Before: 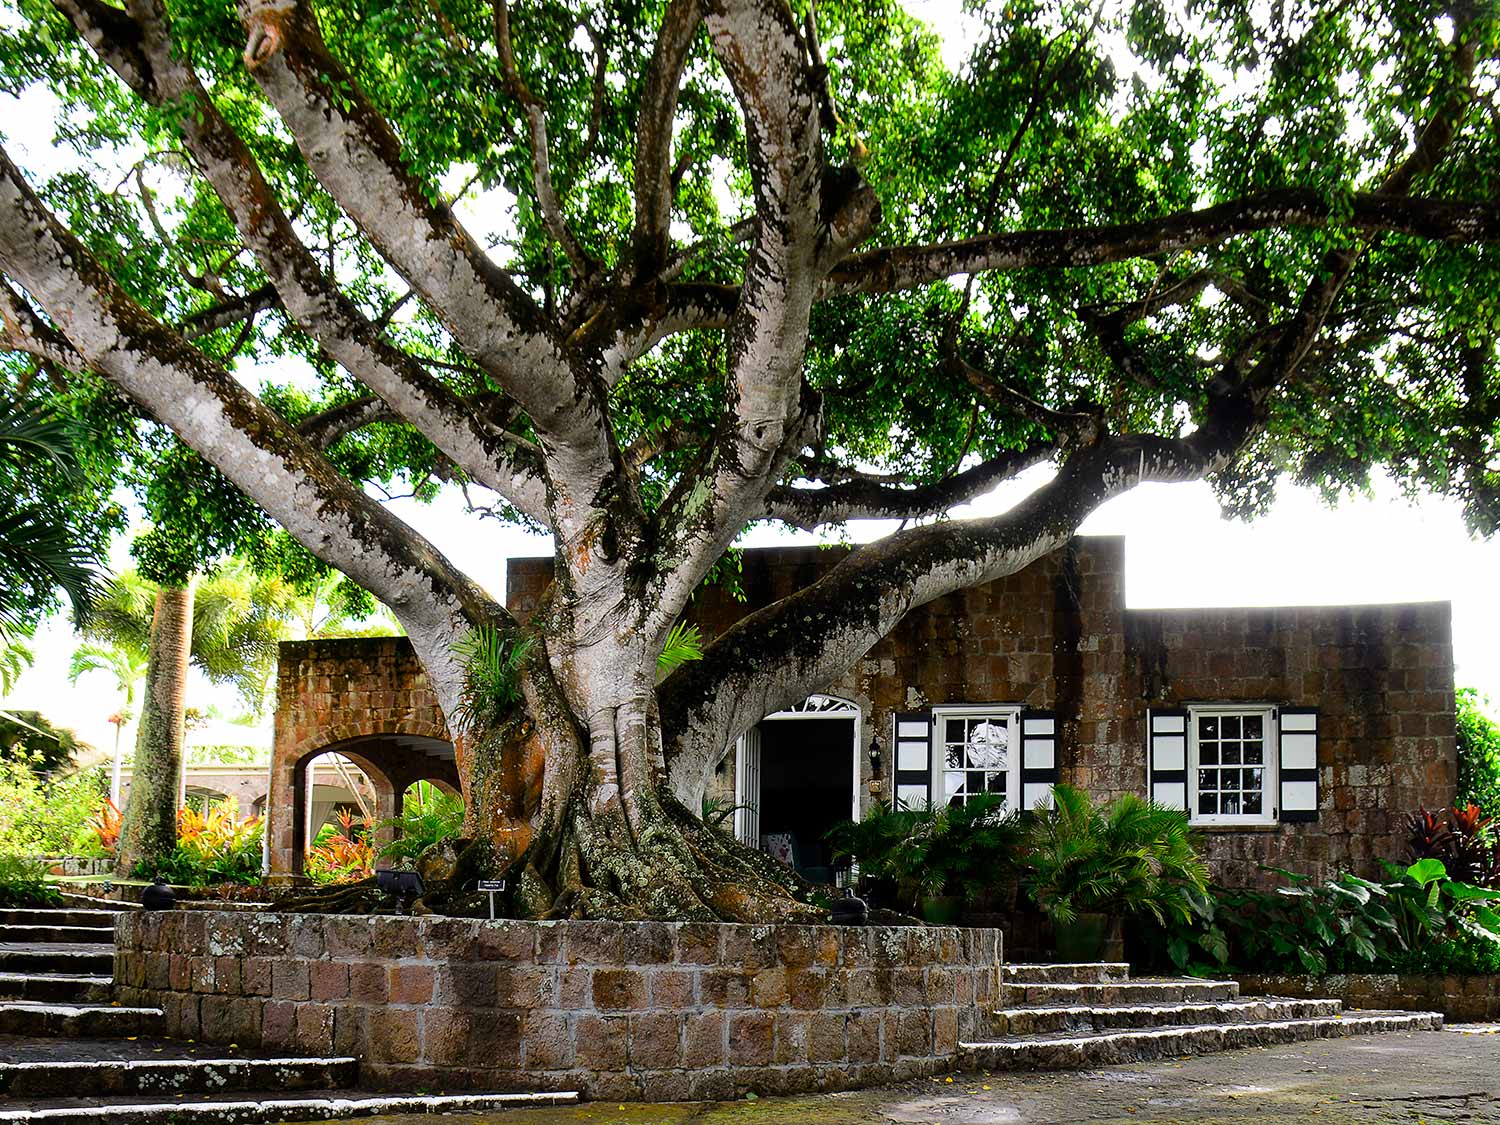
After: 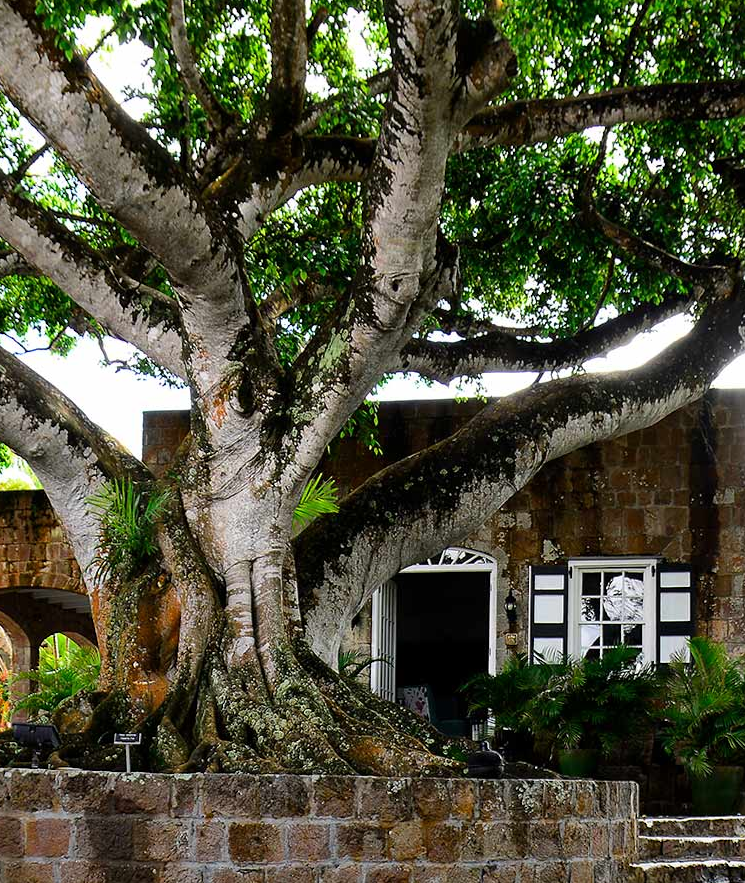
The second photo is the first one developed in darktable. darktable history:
crop and rotate: angle 0.022°, left 24.283%, top 13.158%, right 26.063%, bottom 8.31%
